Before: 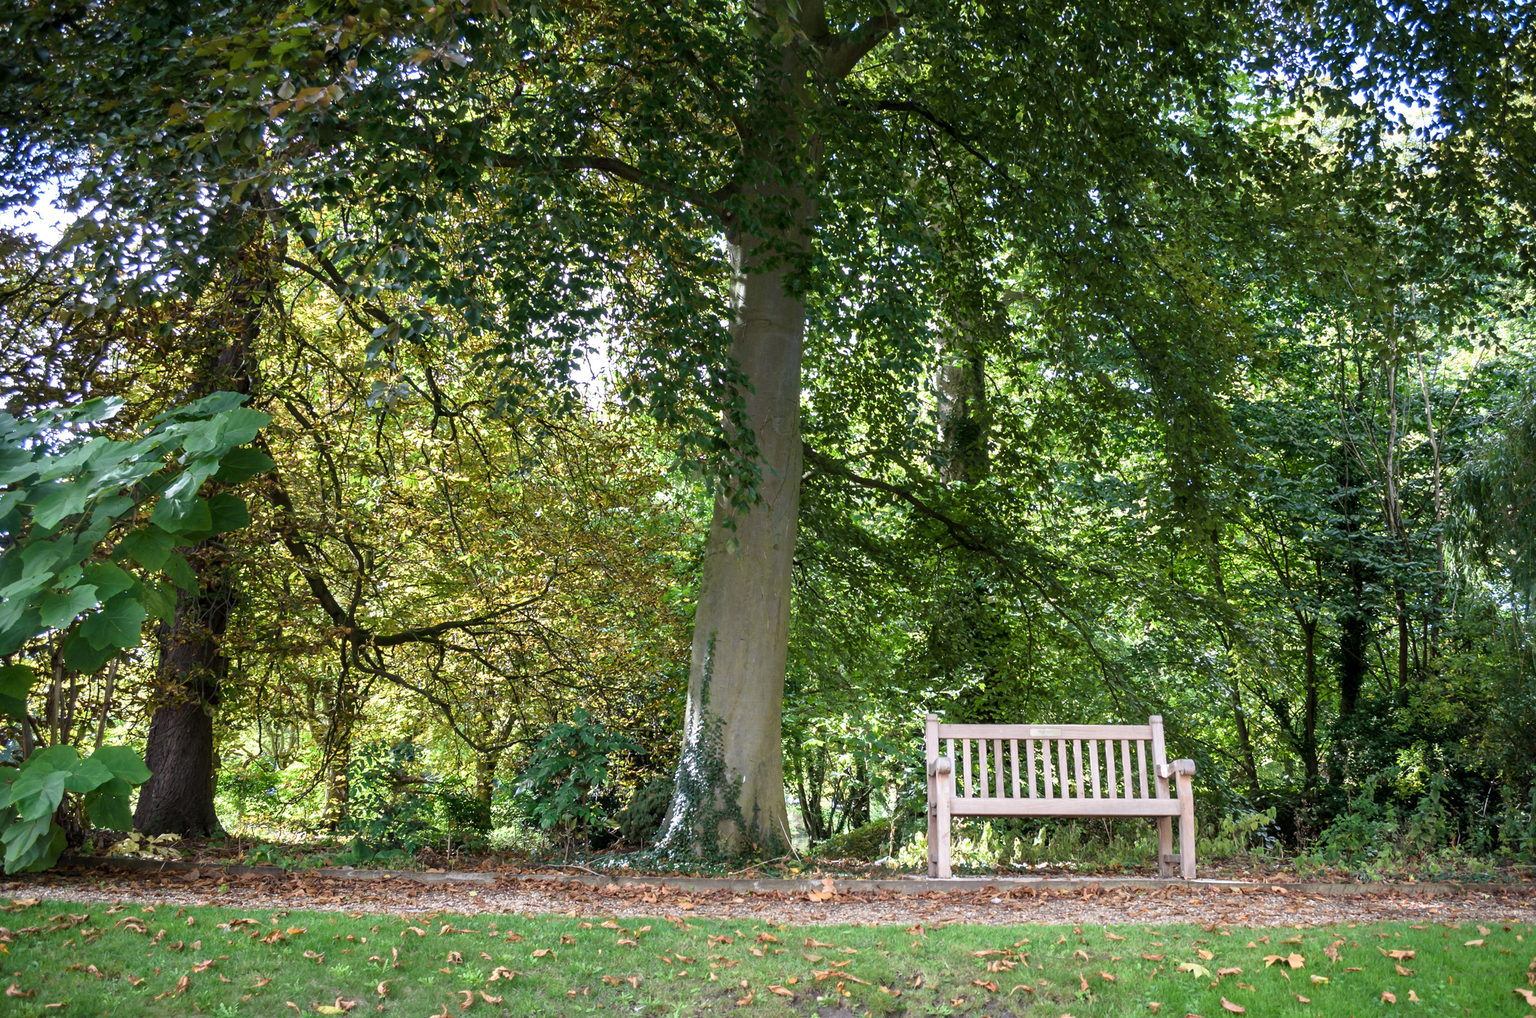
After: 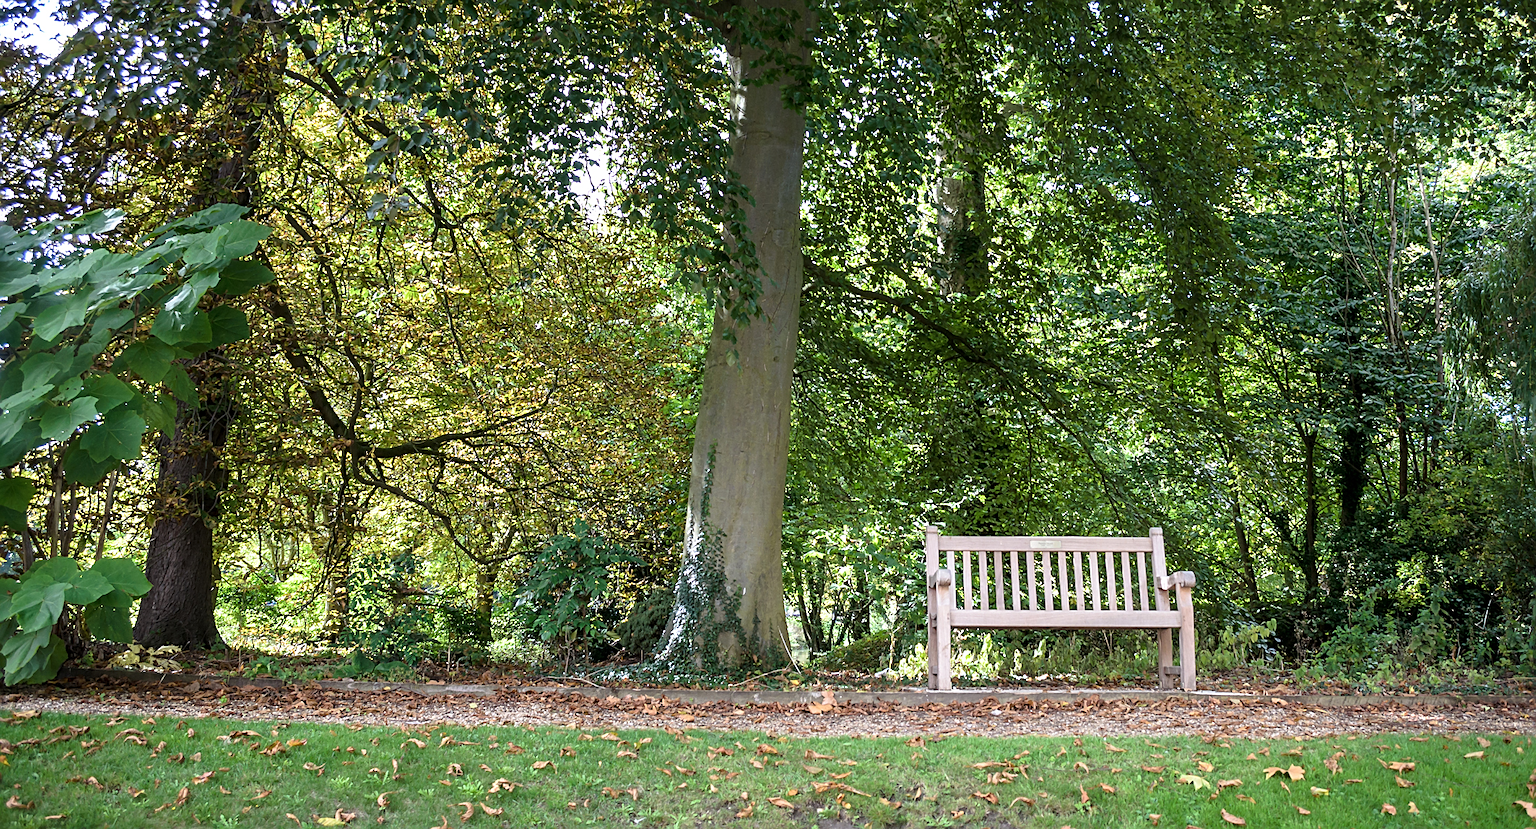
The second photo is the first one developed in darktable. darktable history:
sharpen: amount 0.55
crop and rotate: top 18.507%
